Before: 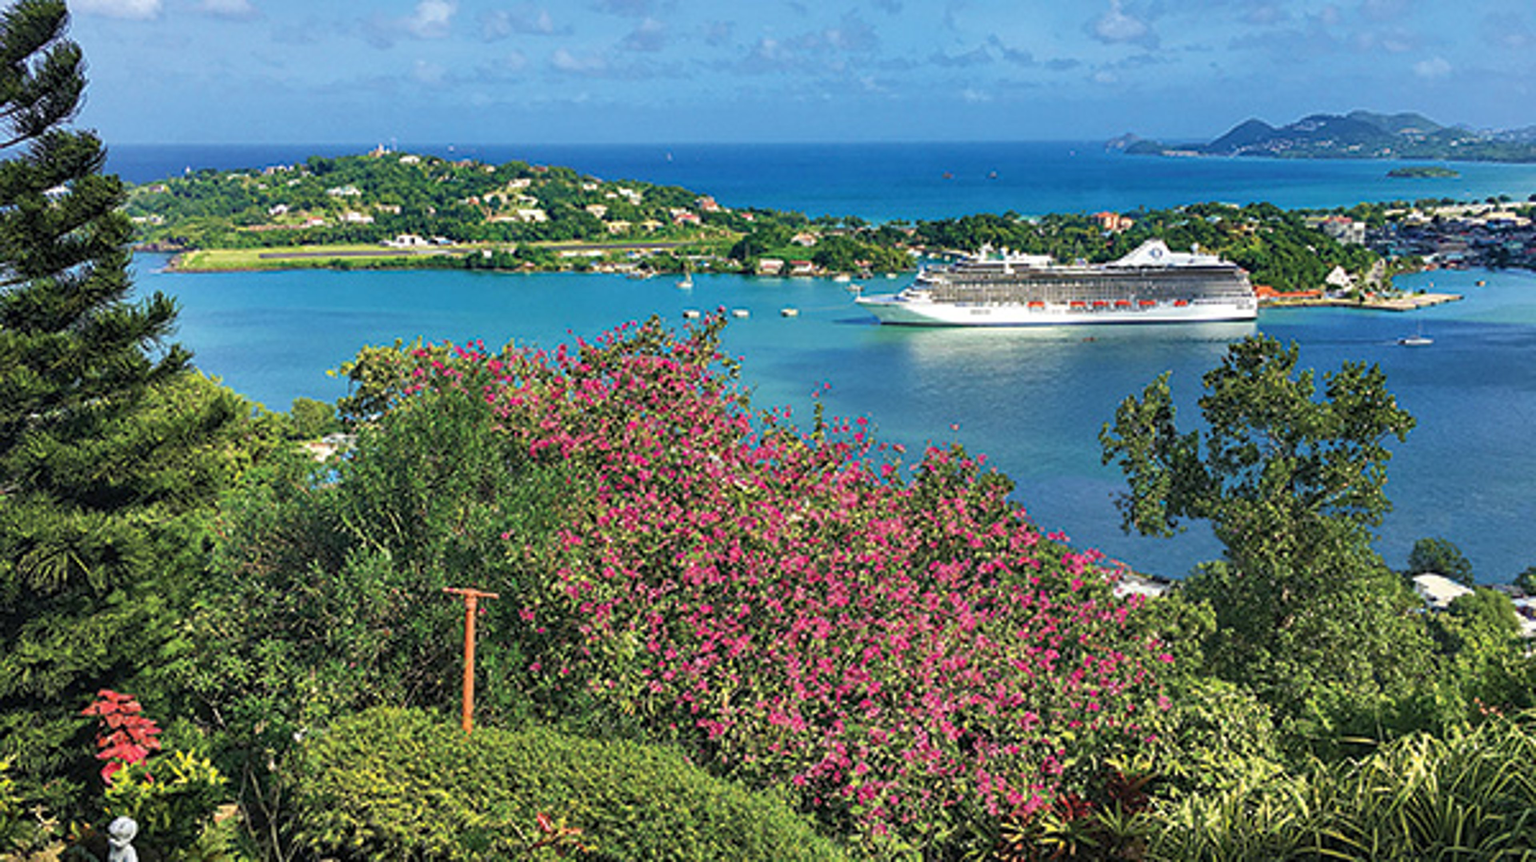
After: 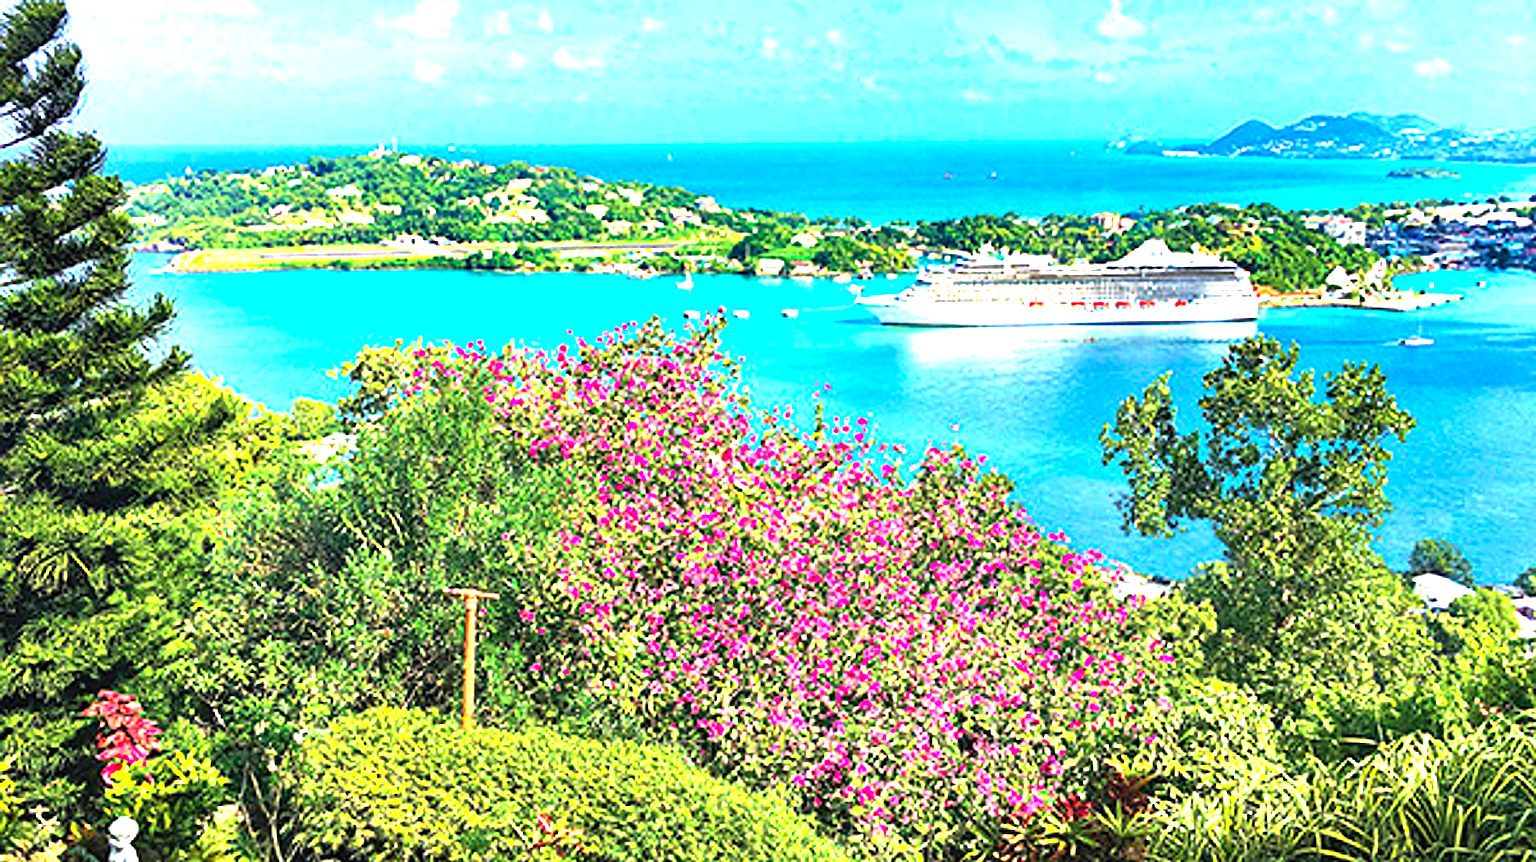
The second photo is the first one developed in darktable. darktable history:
color correction: highlights b* -0.035
contrast brightness saturation: contrast 0.081, saturation 0.201
sharpen: on, module defaults
levels: black 0.063%, levels [0, 0.281, 0.562]
